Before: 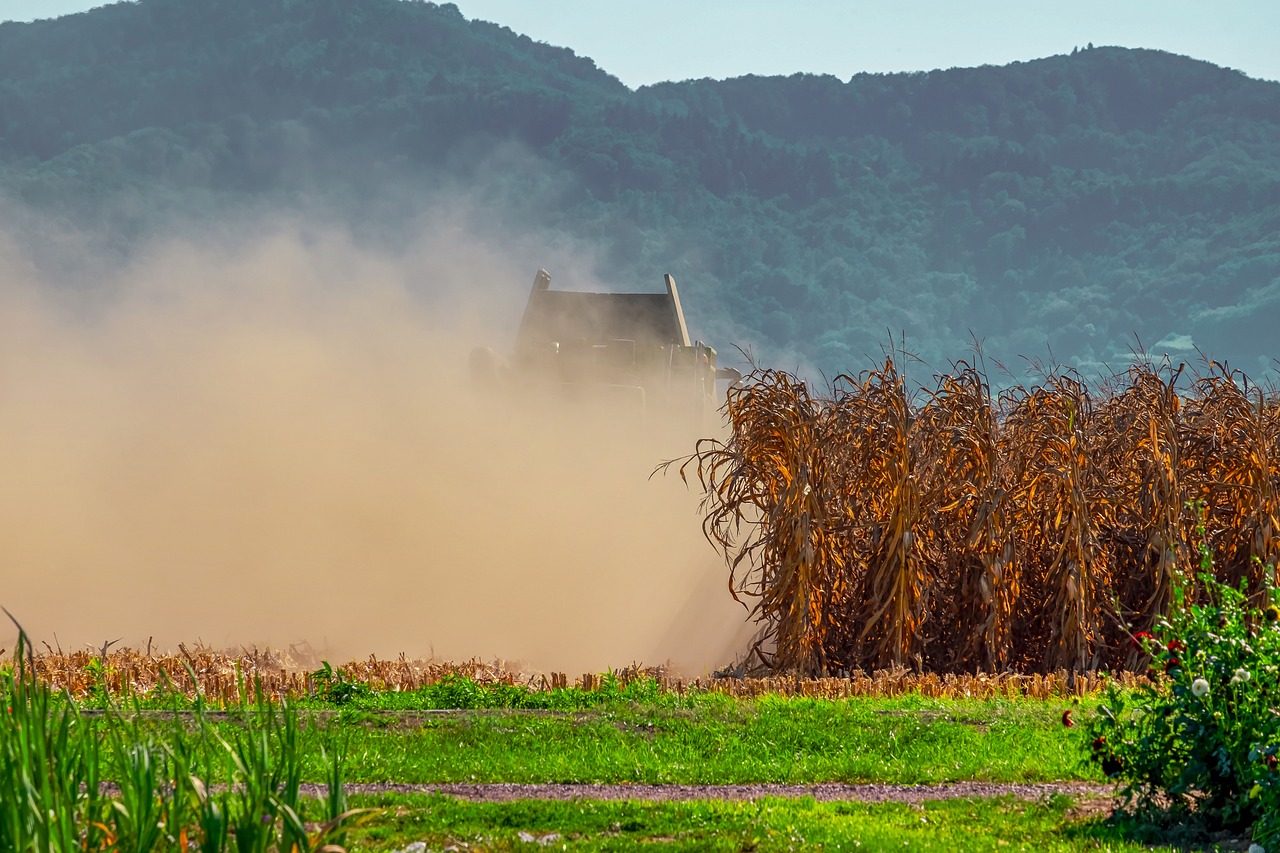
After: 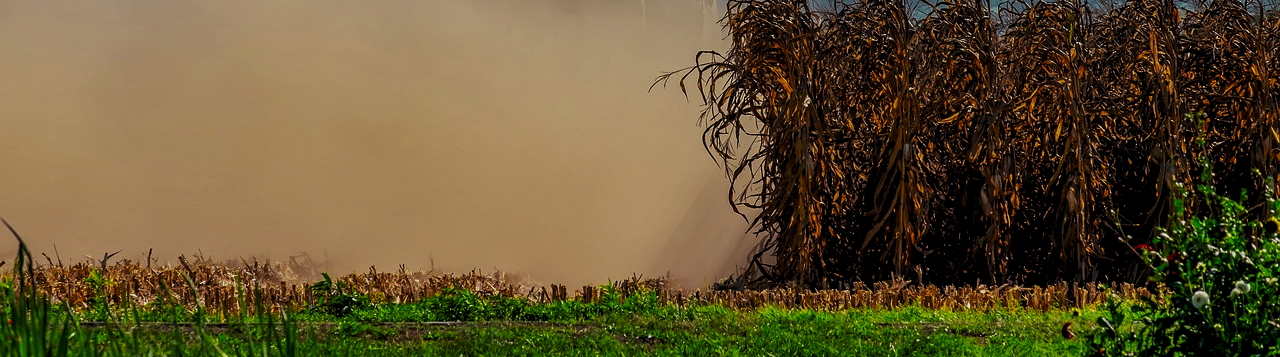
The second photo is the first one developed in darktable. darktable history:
tone curve: curves: ch0 [(0, 0) (0.003, 0.004) (0.011, 0.008) (0.025, 0.012) (0.044, 0.02) (0.069, 0.028) (0.1, 0.034) (0.136, 0.059) (0.177, 0.1) (0.224, 0.151) (0.277, 0.203) (0.335, 0.266) (0.399, 0.344) (0.468, 0.414) (0.543, 0.507) (0.623, 0.602) (0.709, 0.704) (0.801, 0.804) (0.898, 0.927) (1, 1)], preserve colors none
crop: top 45.551%, bottom 12.262%
levels: levels [0.052, 0.496, 0.908]
exposure: black level correction 0, exposure -0.721 EV, compensate highlight preservation false
